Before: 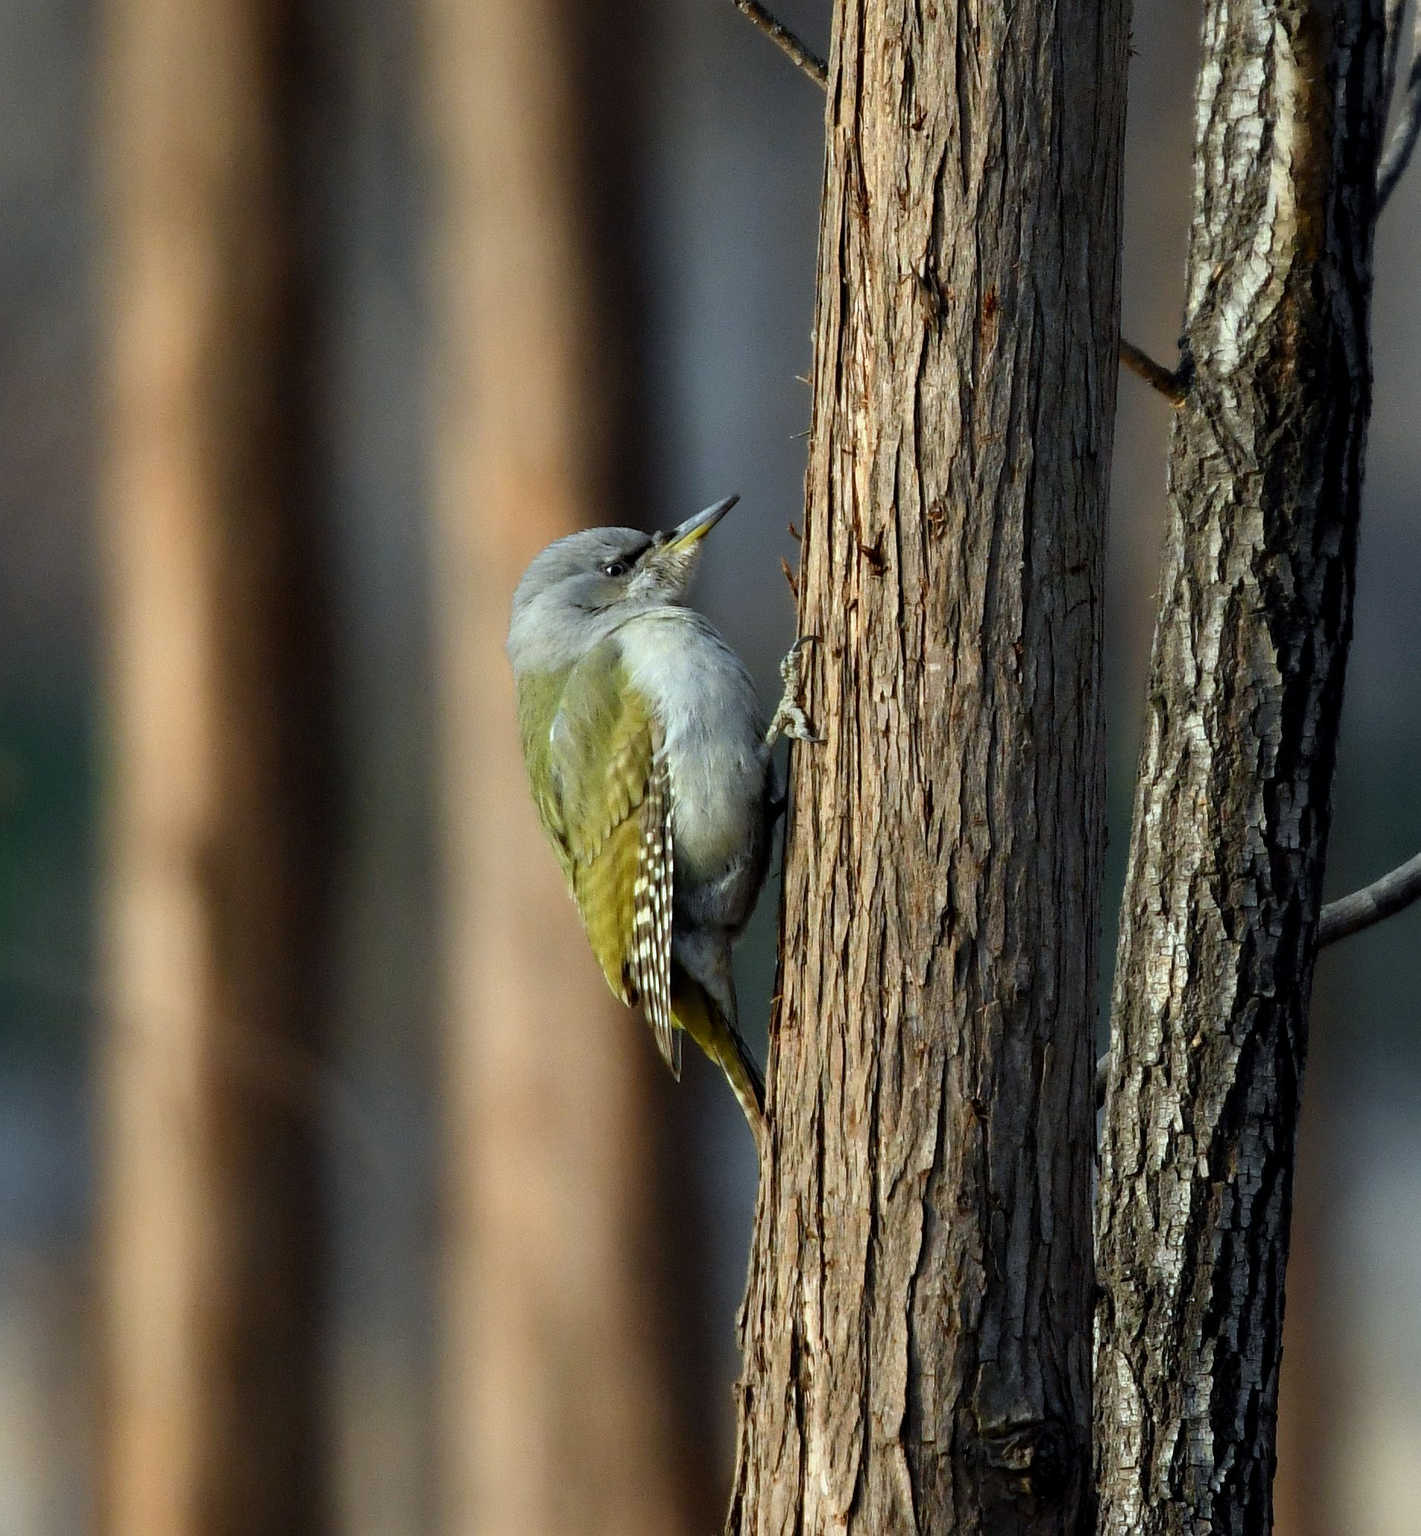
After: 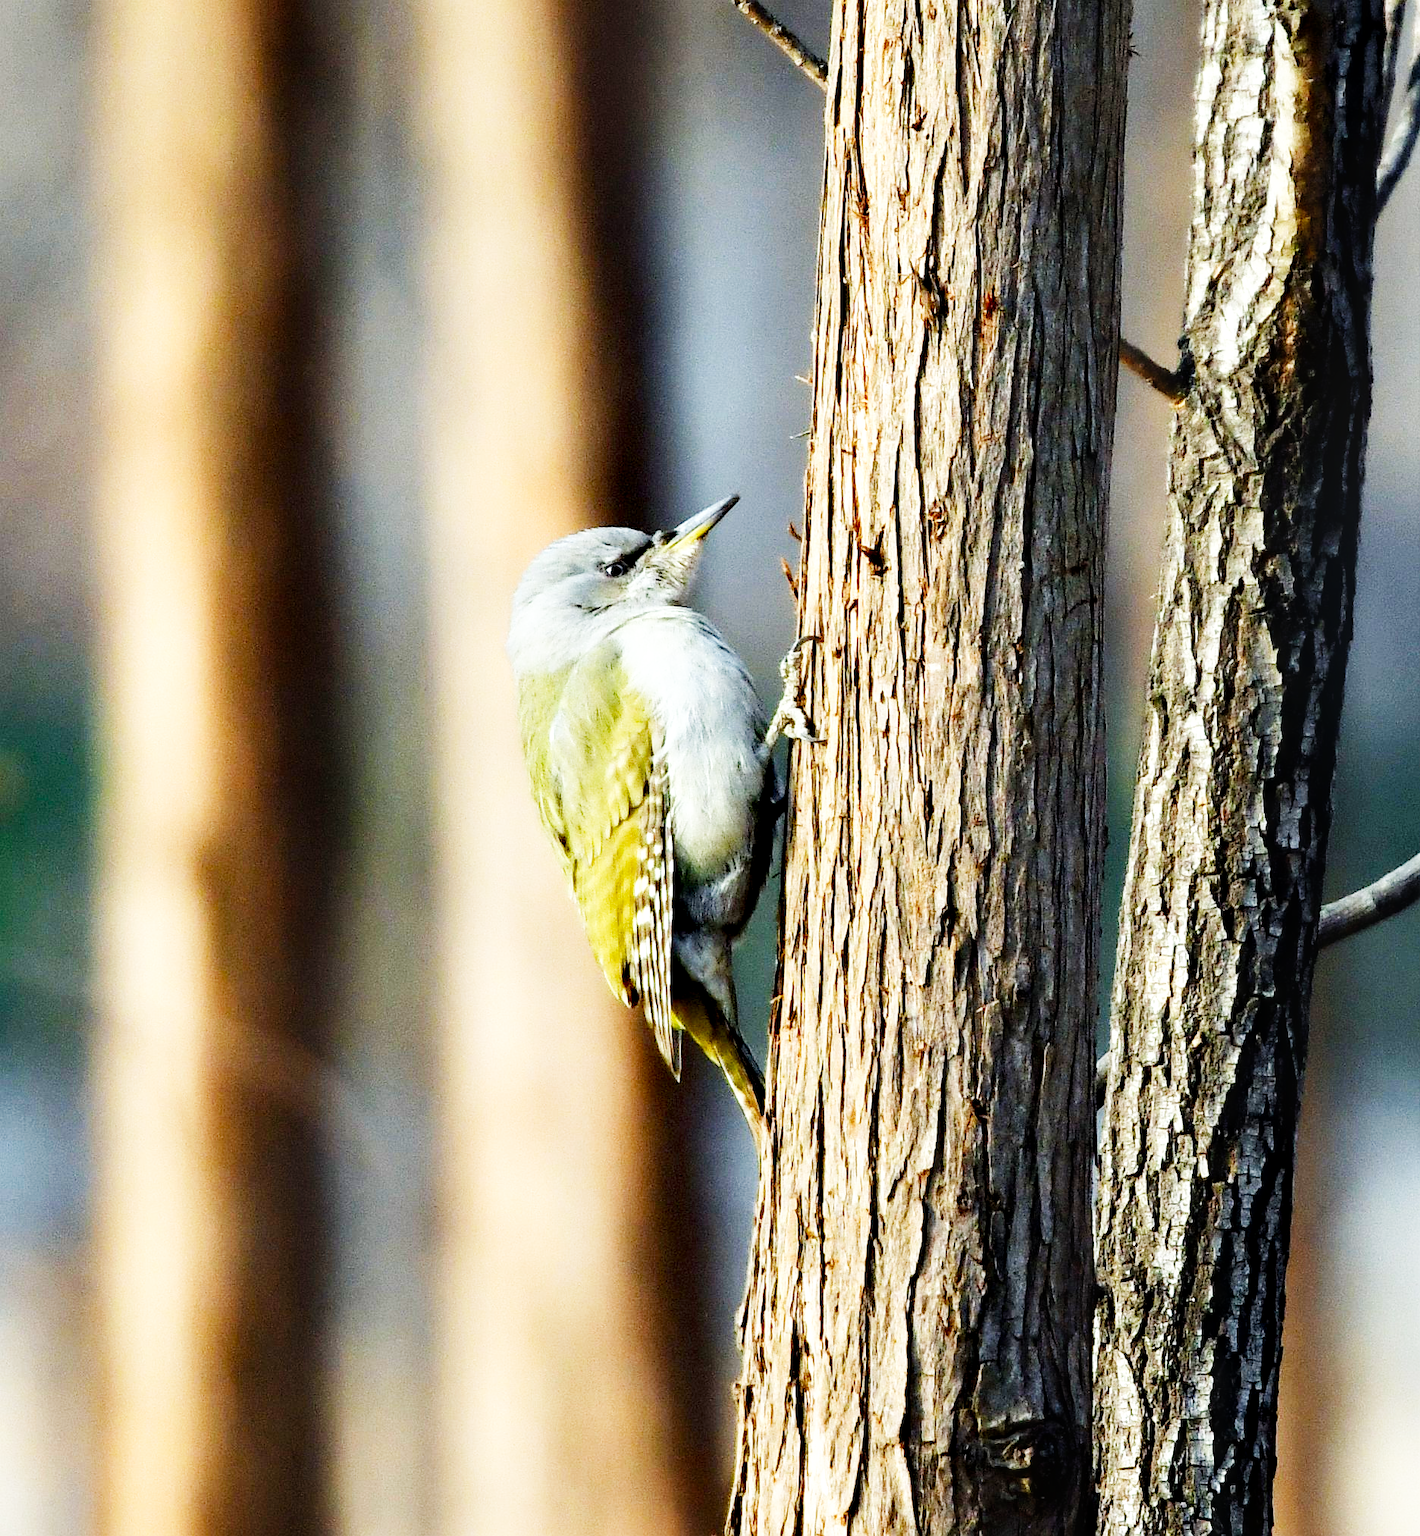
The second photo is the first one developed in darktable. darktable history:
base curve: curves: ch0 [(0, 0) (0.007, 0.004) (0.027, 0.03) (0.046, 0.07) (0.207, 0.54) (0.442, 0.872) (0.673, 0.972) (1, 1)], fusion 1, preserve colors none
